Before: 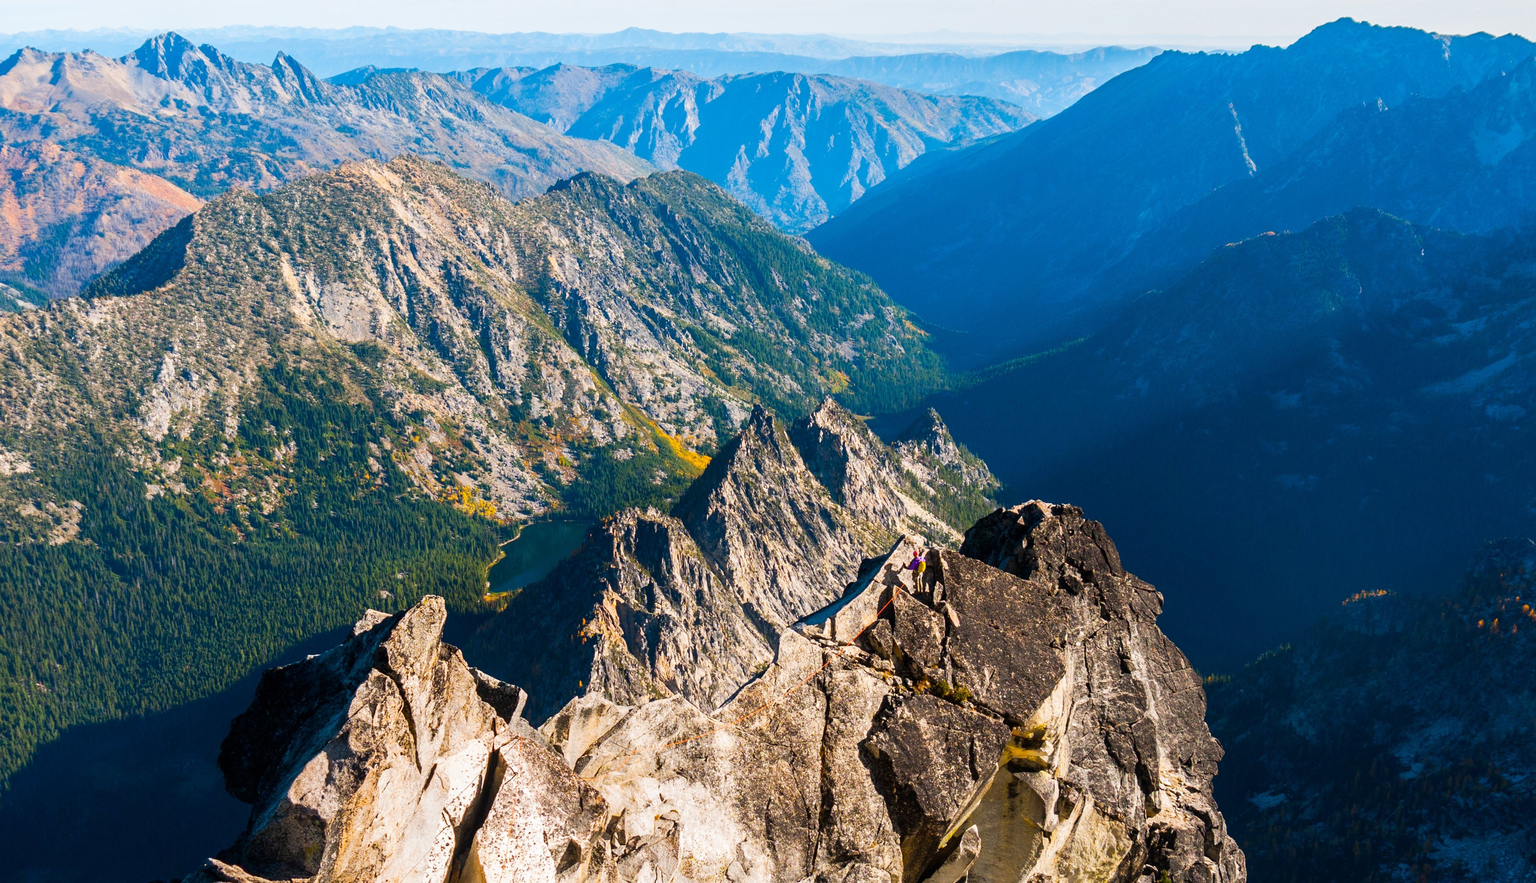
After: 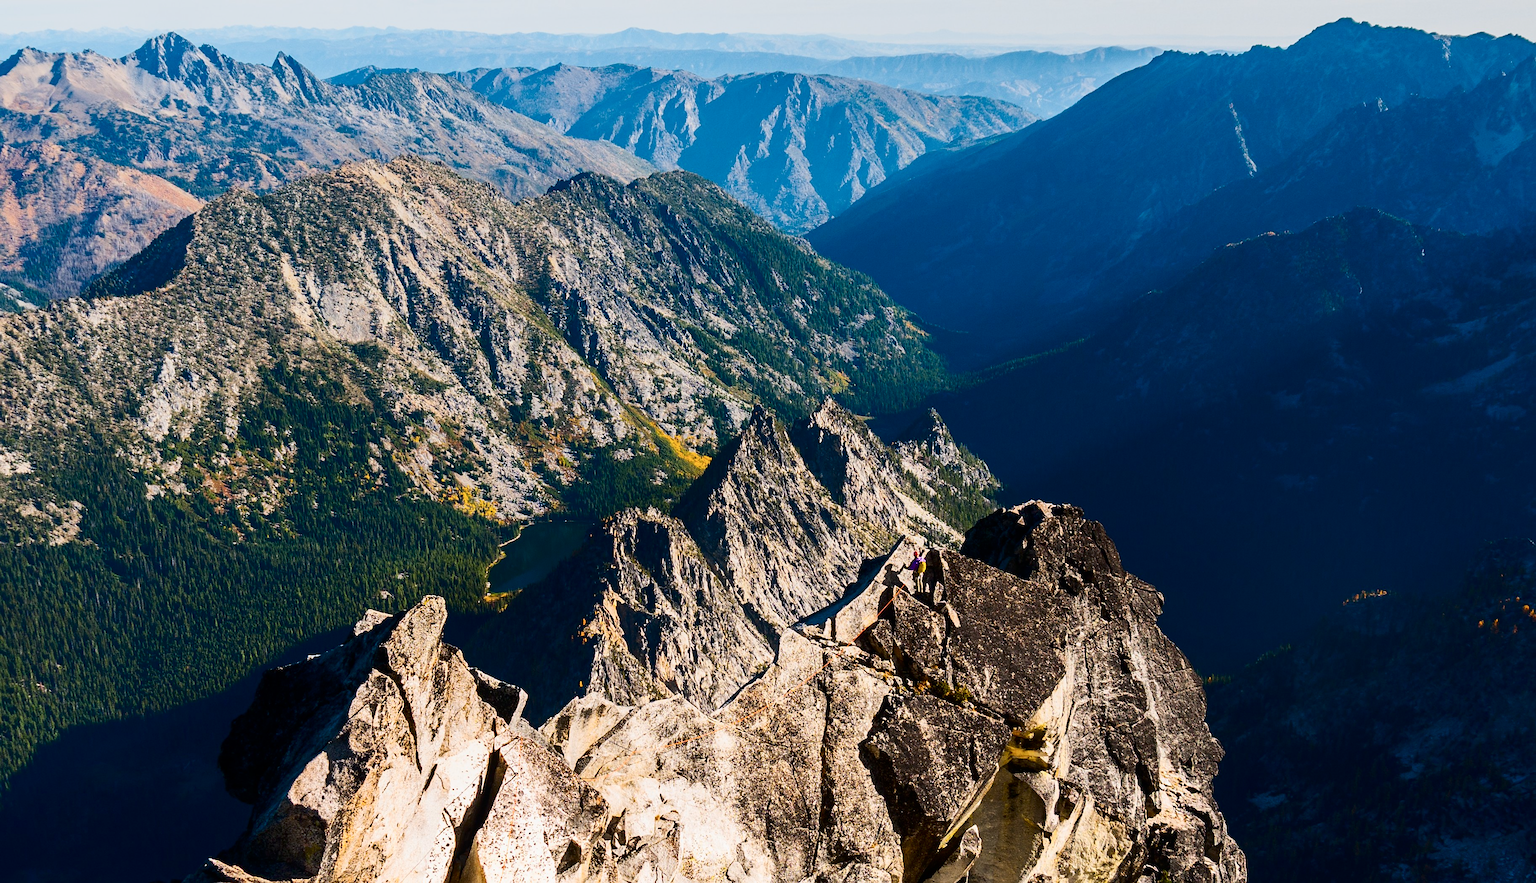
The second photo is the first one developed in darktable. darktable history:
graduated density: rotation 5.63°, offset 76.9
sharpen: radius 1.864, amount 0.398, threshold 1.271
contrast brightness saturation: contrast 0.28
